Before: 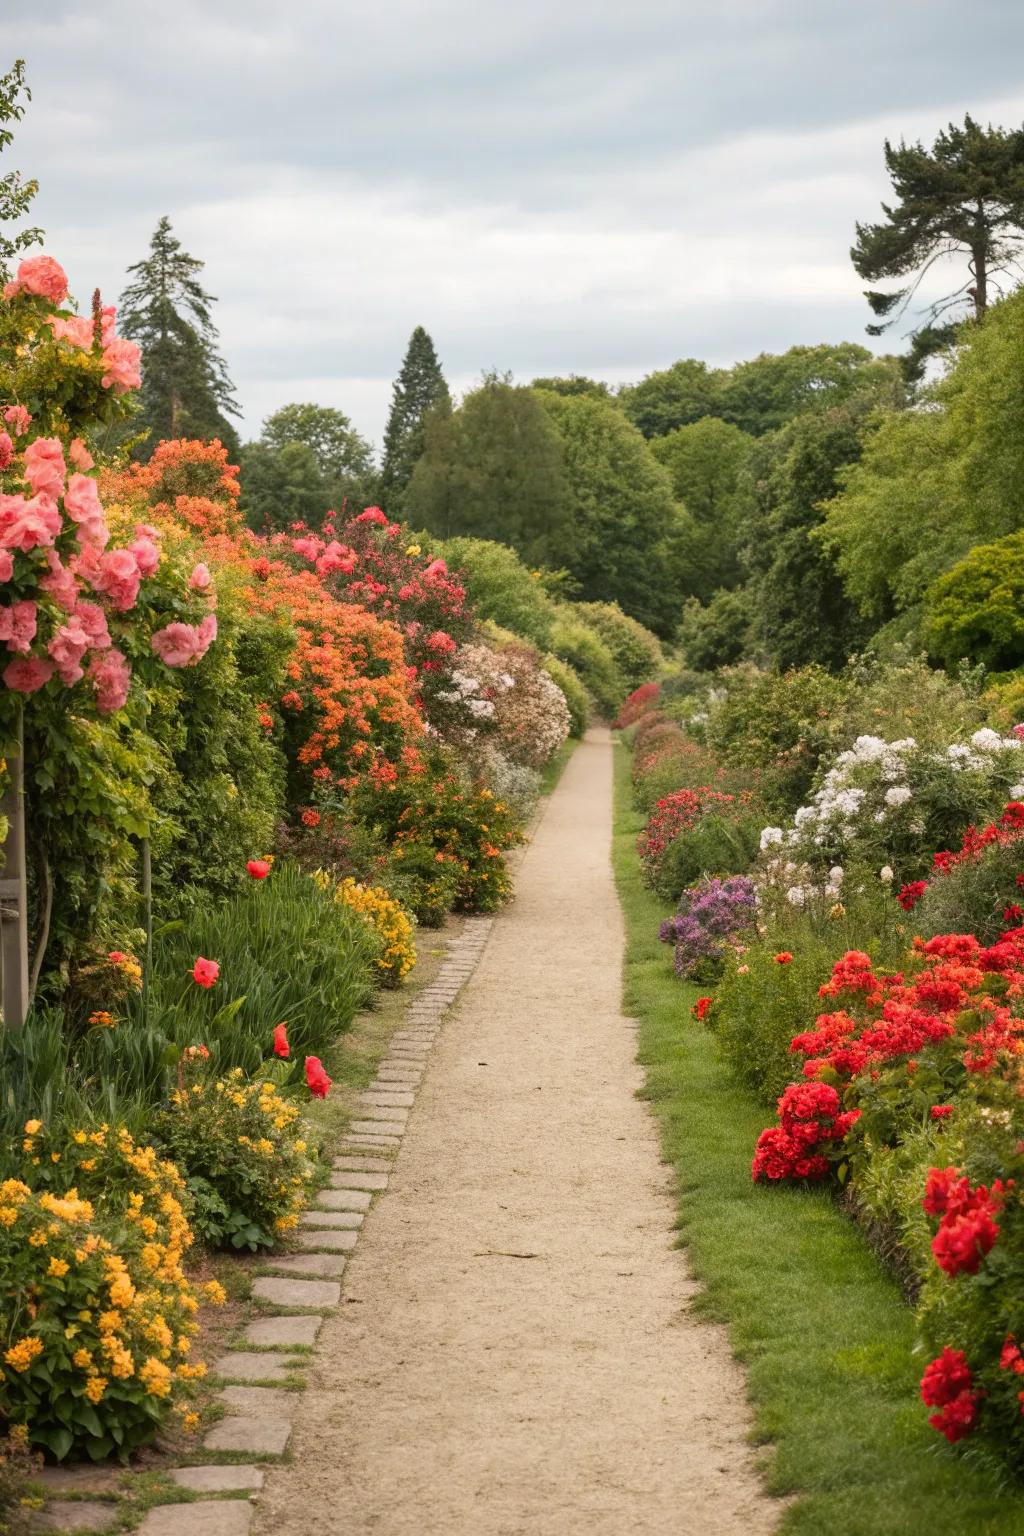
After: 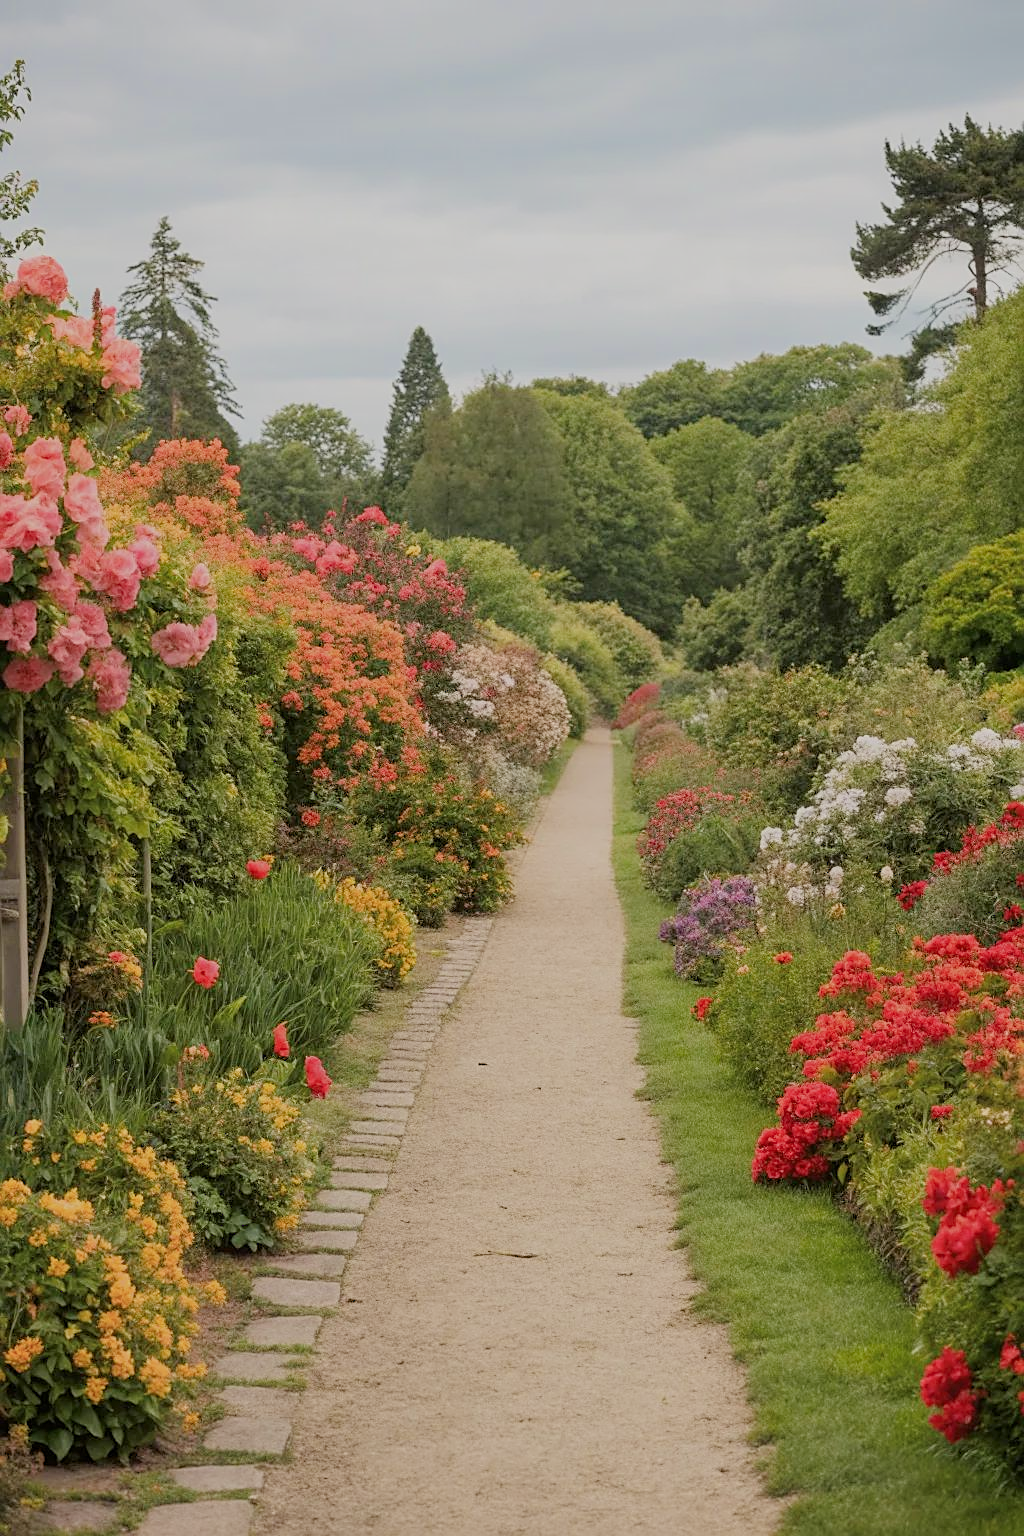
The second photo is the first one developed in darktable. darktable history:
sharpen: on, module defaults
exposure: exposure 0.201 EV, compensate exposure bias true, compensate highlight preservation false
filmic rgb: middle gray luminance 4.32%, black relative exposure -12.99 EV, white relative exposure 5.04 EV, target black luminance 0%, hardness 5.16, latitude 59.54%, contrast 0.762, highlights saturation mix 5.33%, shadows ↔ highlights balance 26.15%
